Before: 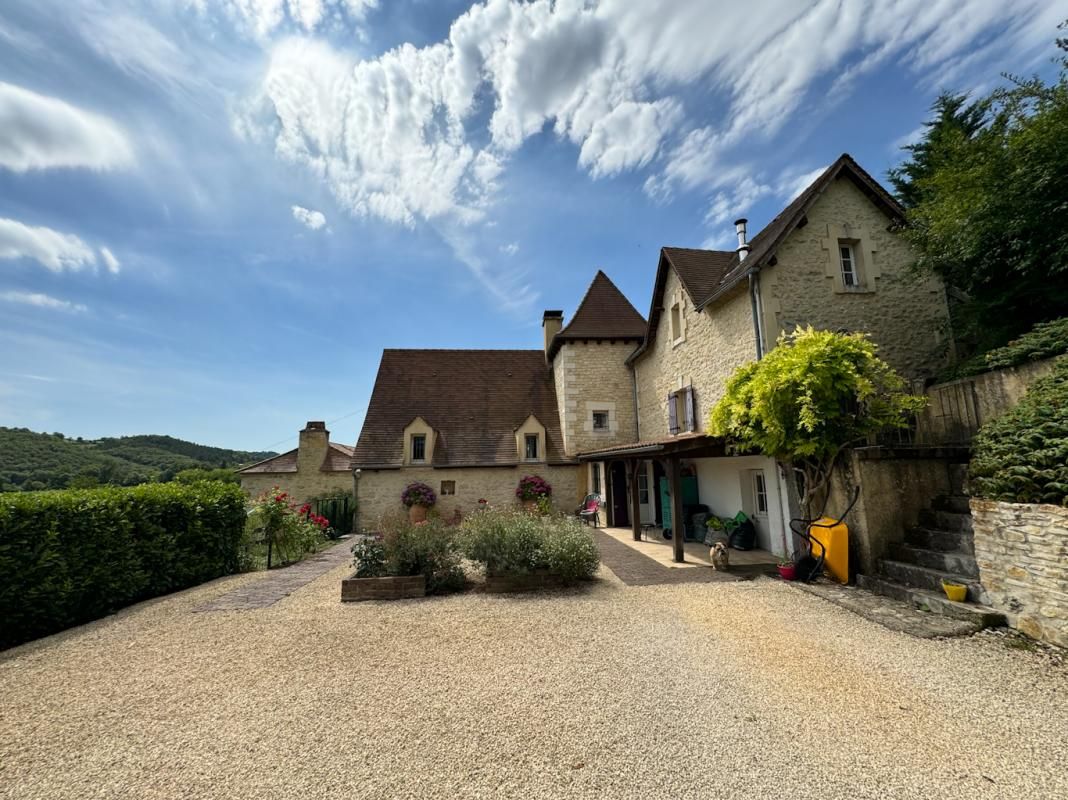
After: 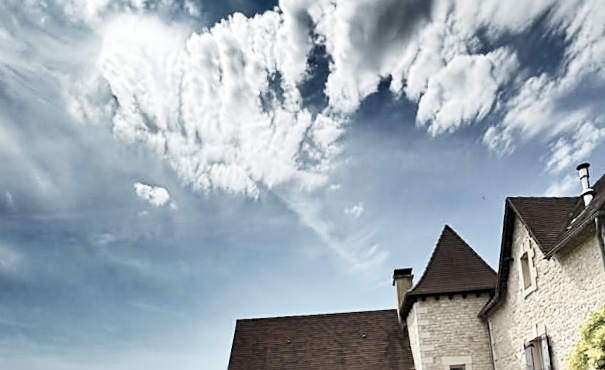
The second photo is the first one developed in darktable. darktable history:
crop: left 15.306%, top 9.065%, right 30.789%, bottom 48.638%
contrast brightness saturation: brightness 0.18, saturation -0.5
shadows and highlights: shadows 24.5, highlights -78.15, soften with gaussian
base curve: curves: ch0 [(0, 0) (0.028, 0.03) (0.121, 0.232) (0.46, 0.748) (0.859, 0.968) (1, 1)], preserve colors none
rotate and perspective: rotation -4.25°, automatic cropping off
sharpen: on, module defaults
